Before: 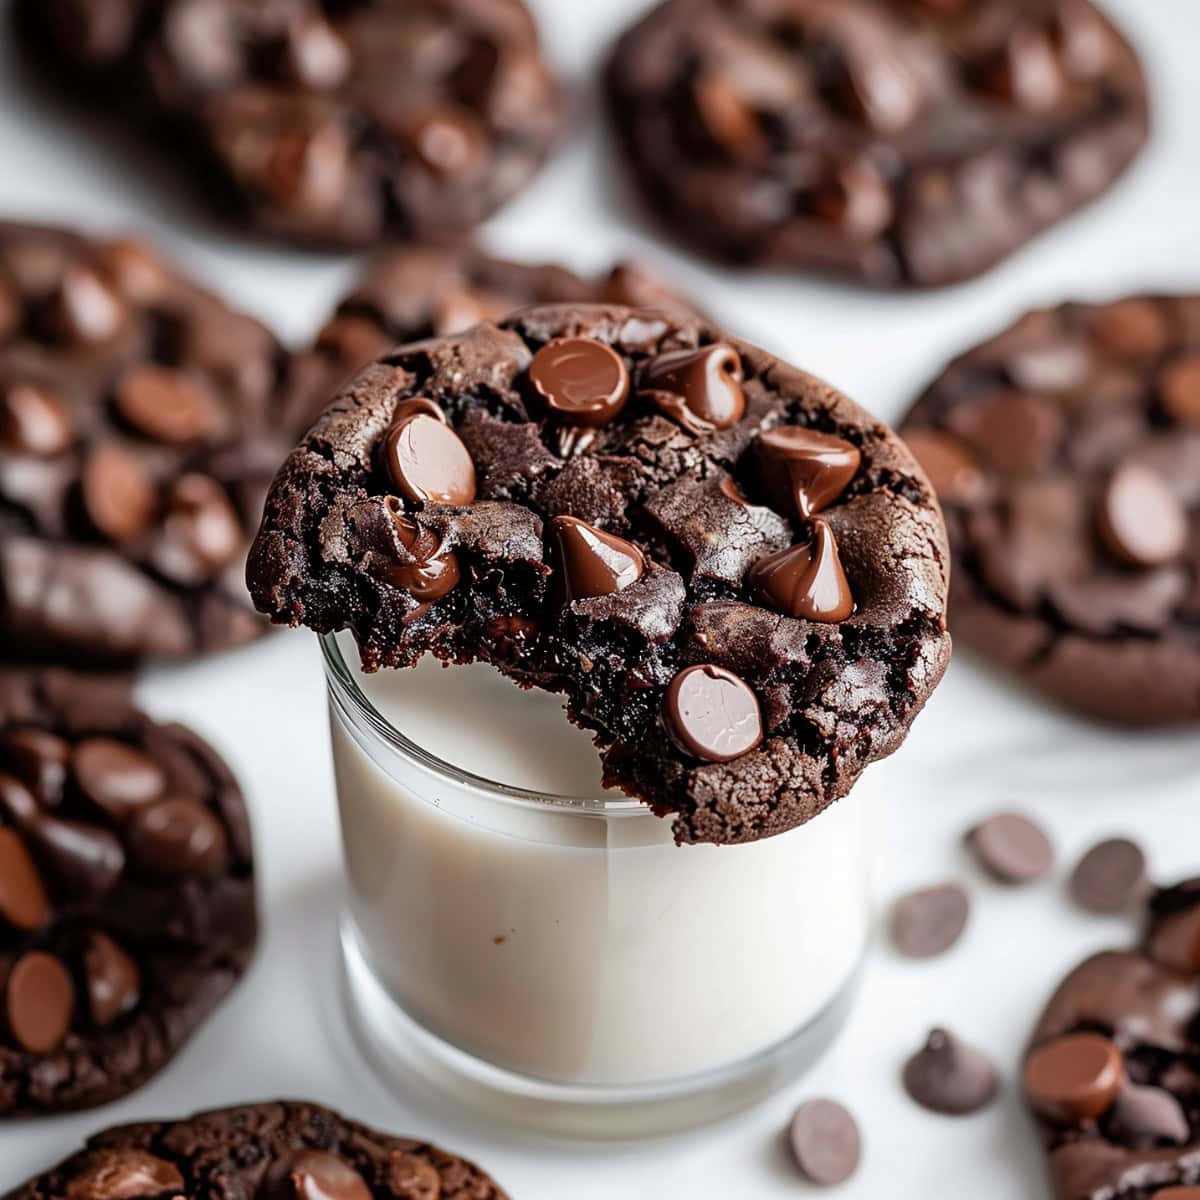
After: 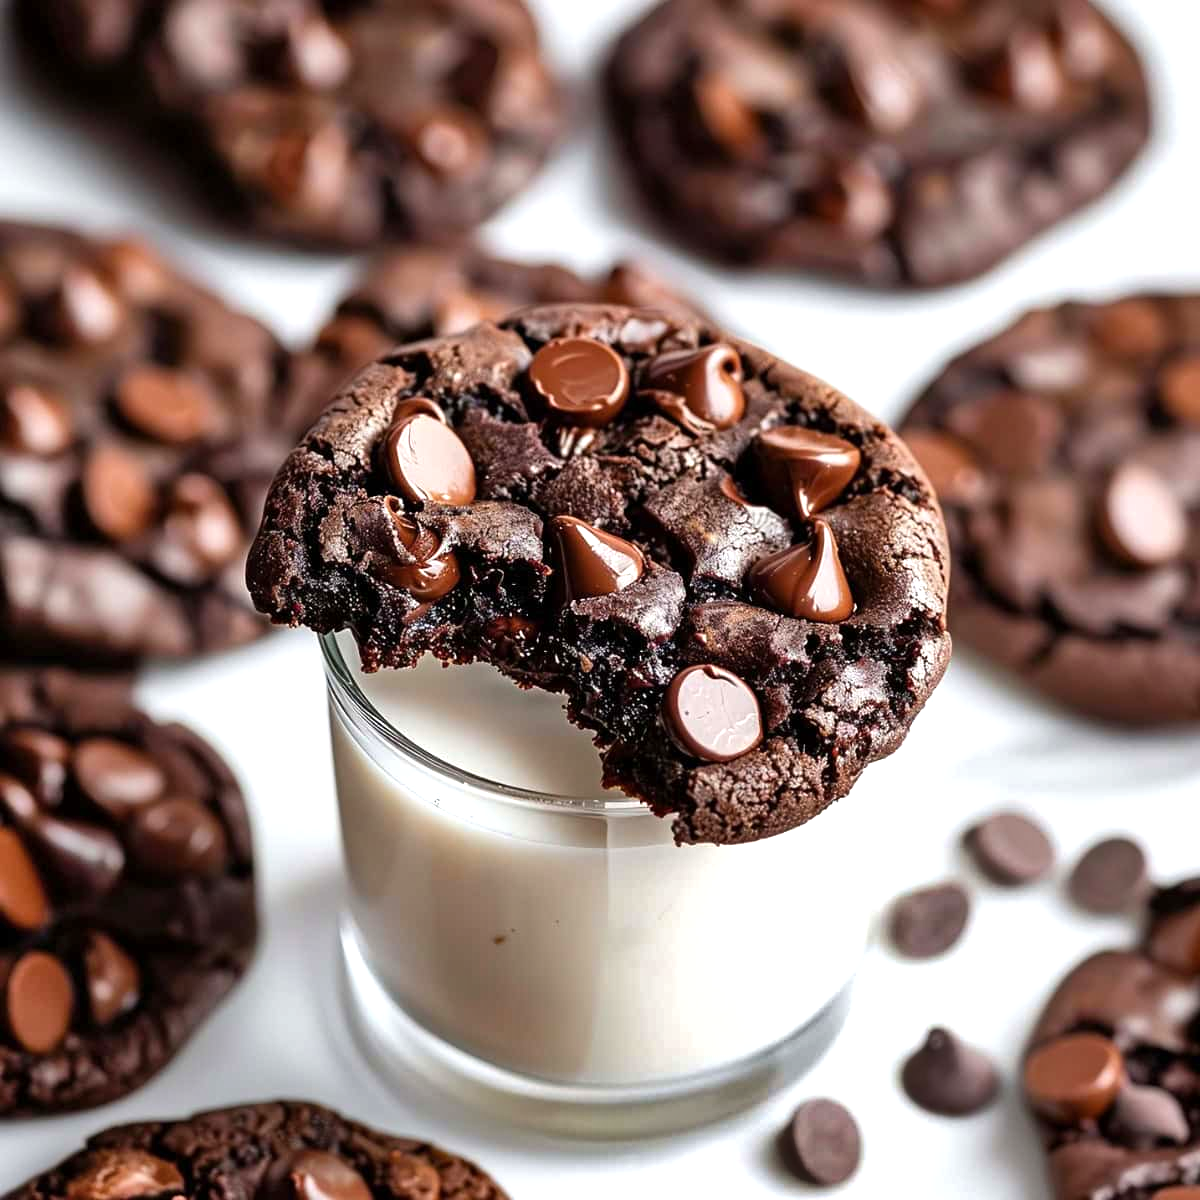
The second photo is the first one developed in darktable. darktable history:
color balance rgb: linear chroma grading › global chroma 0.966%, perceptual saturation grading › global saturation 0.794%, perceptual brilliance grading › global brilliance 11.669%, global vibrance 20.204%
shadows and highlights: soften with gaussian
